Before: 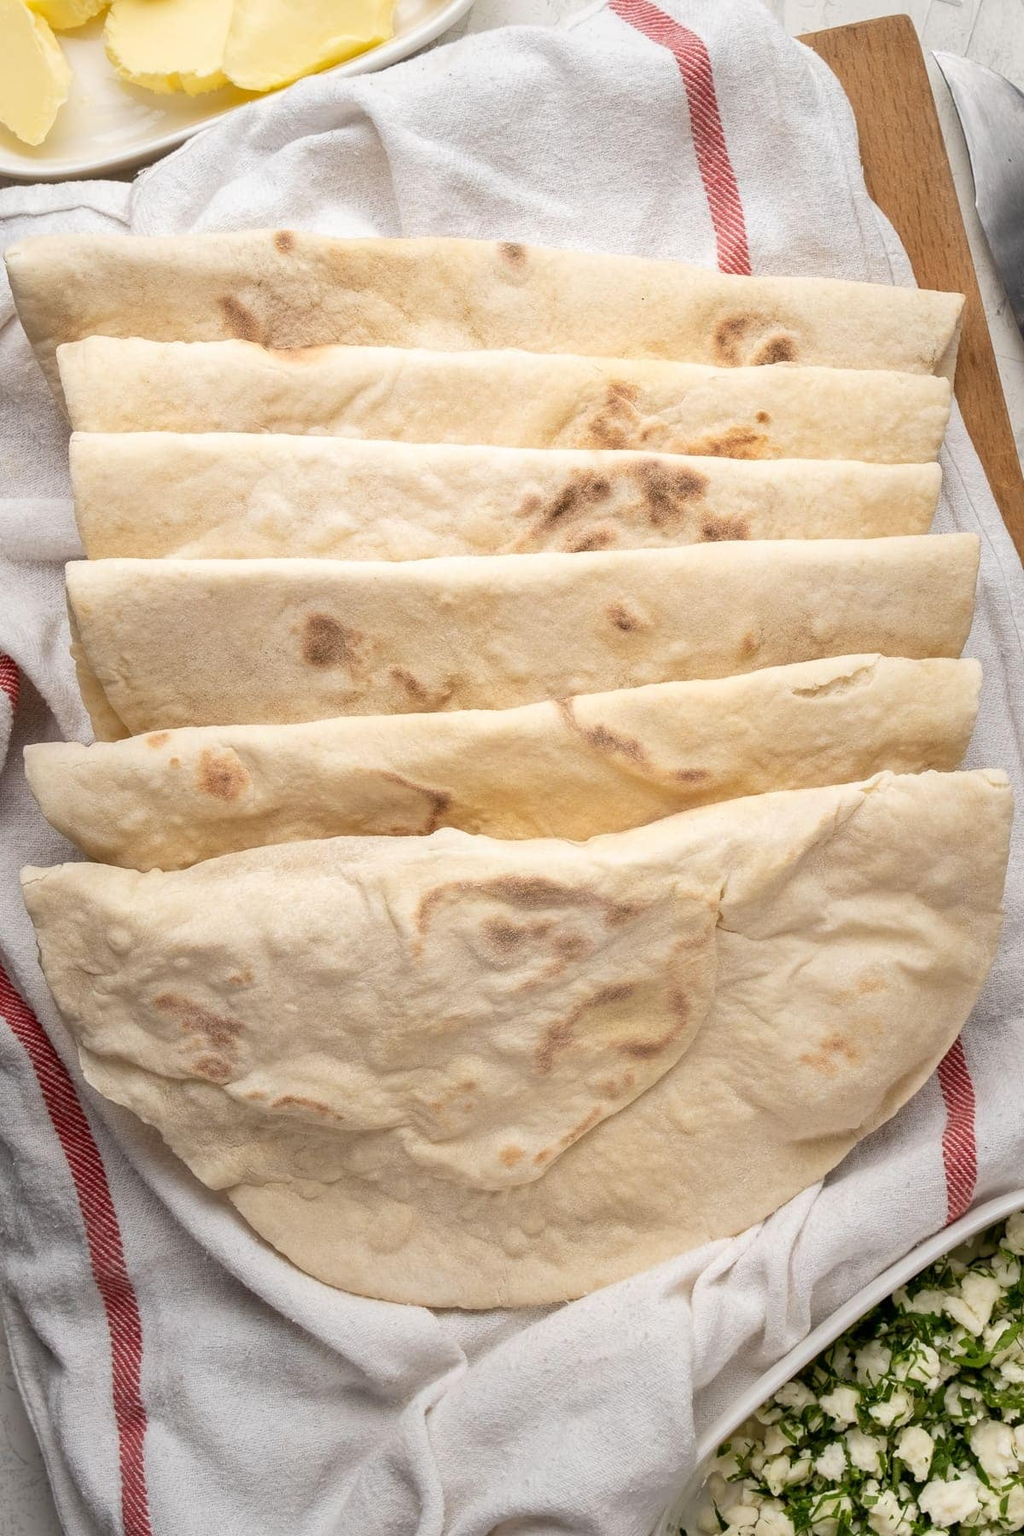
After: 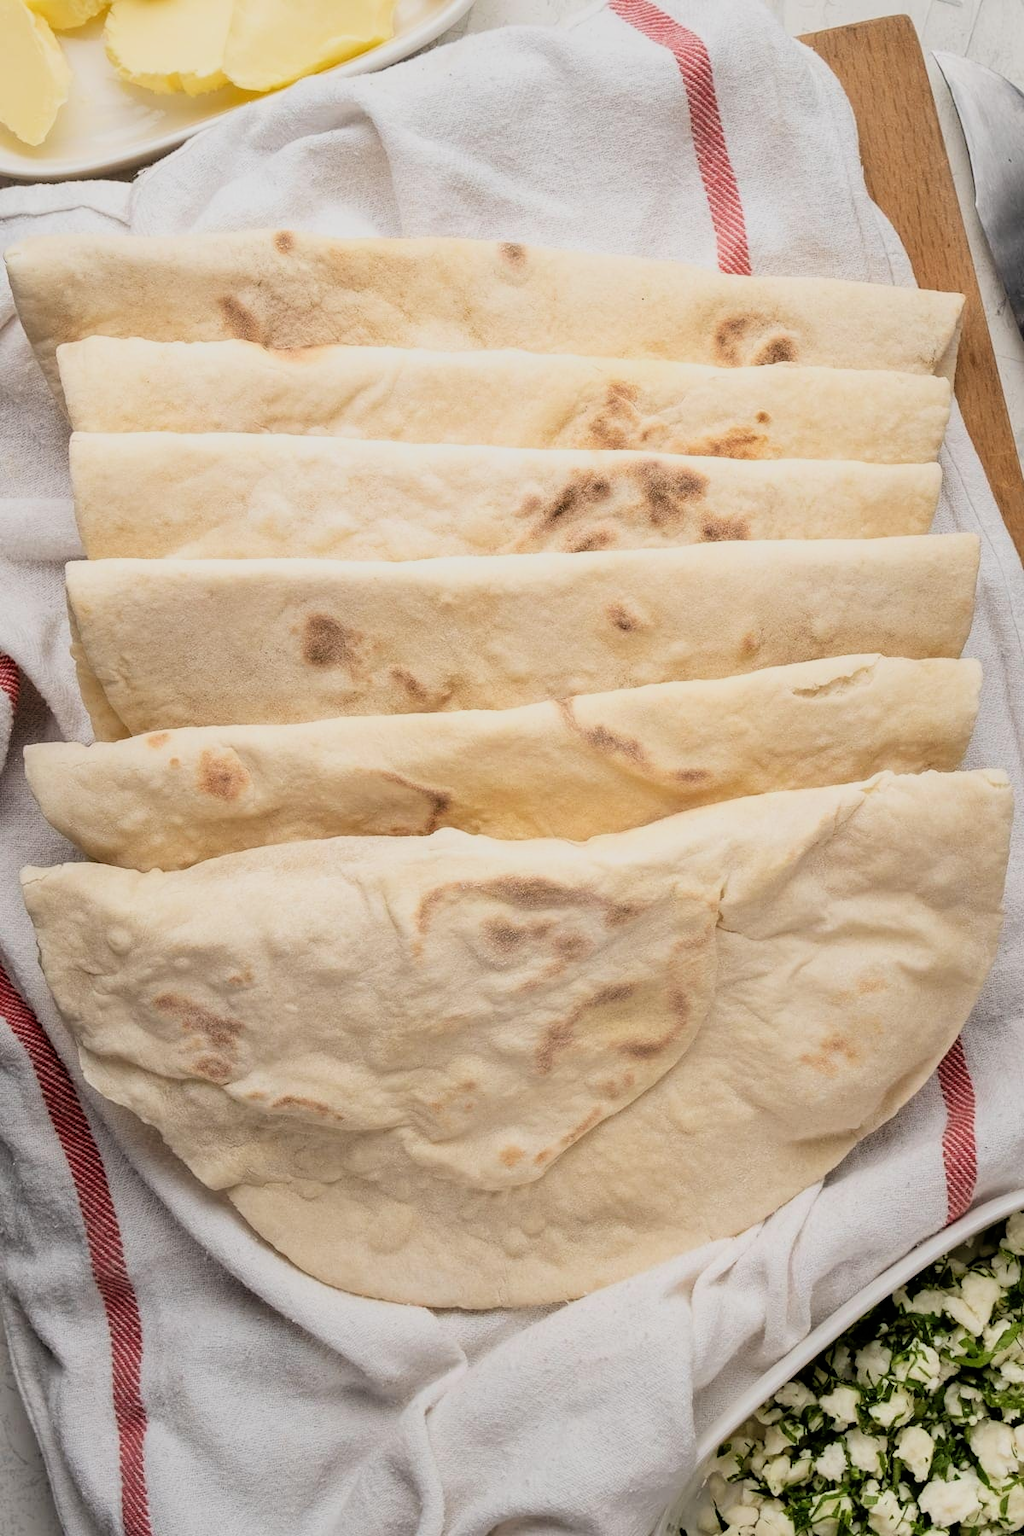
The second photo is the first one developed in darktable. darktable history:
exposure: exposure 0.02 EV, compensate highlight preservation false
filmic rgb: black relative exposure -7.75 EV, white relative exposure 4.4 EV, threshold 3 EV, hardness 3.76, latitude 50%, contrast 1.1, color science v5 (2021), contrast in shadows safe, contrast in highlights safe, enable highlight reconstruction true
